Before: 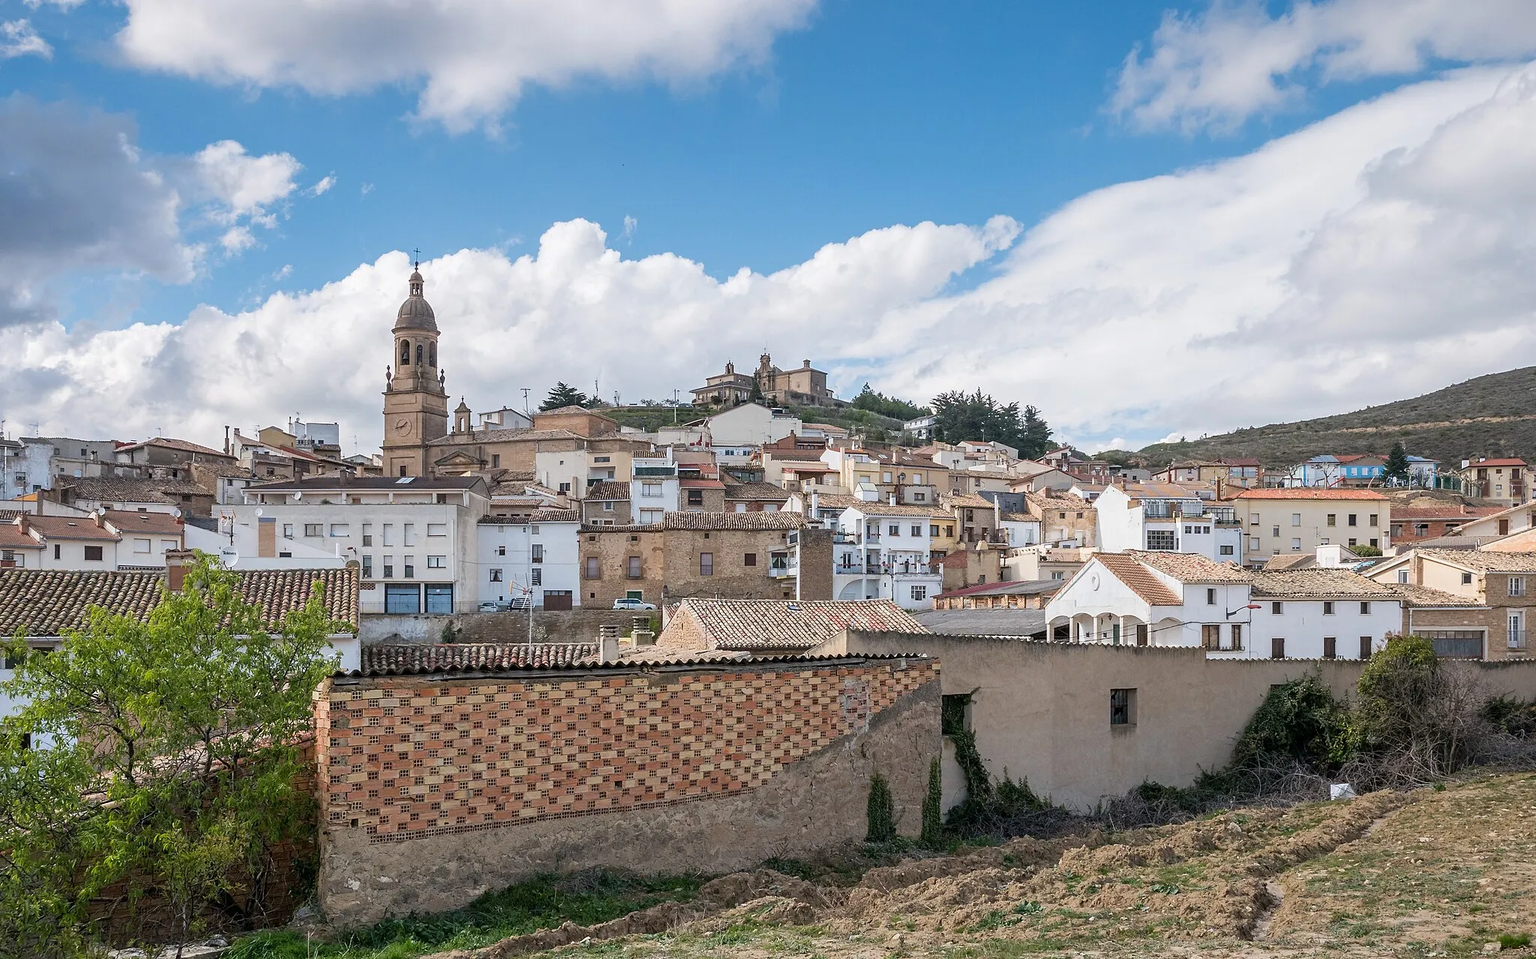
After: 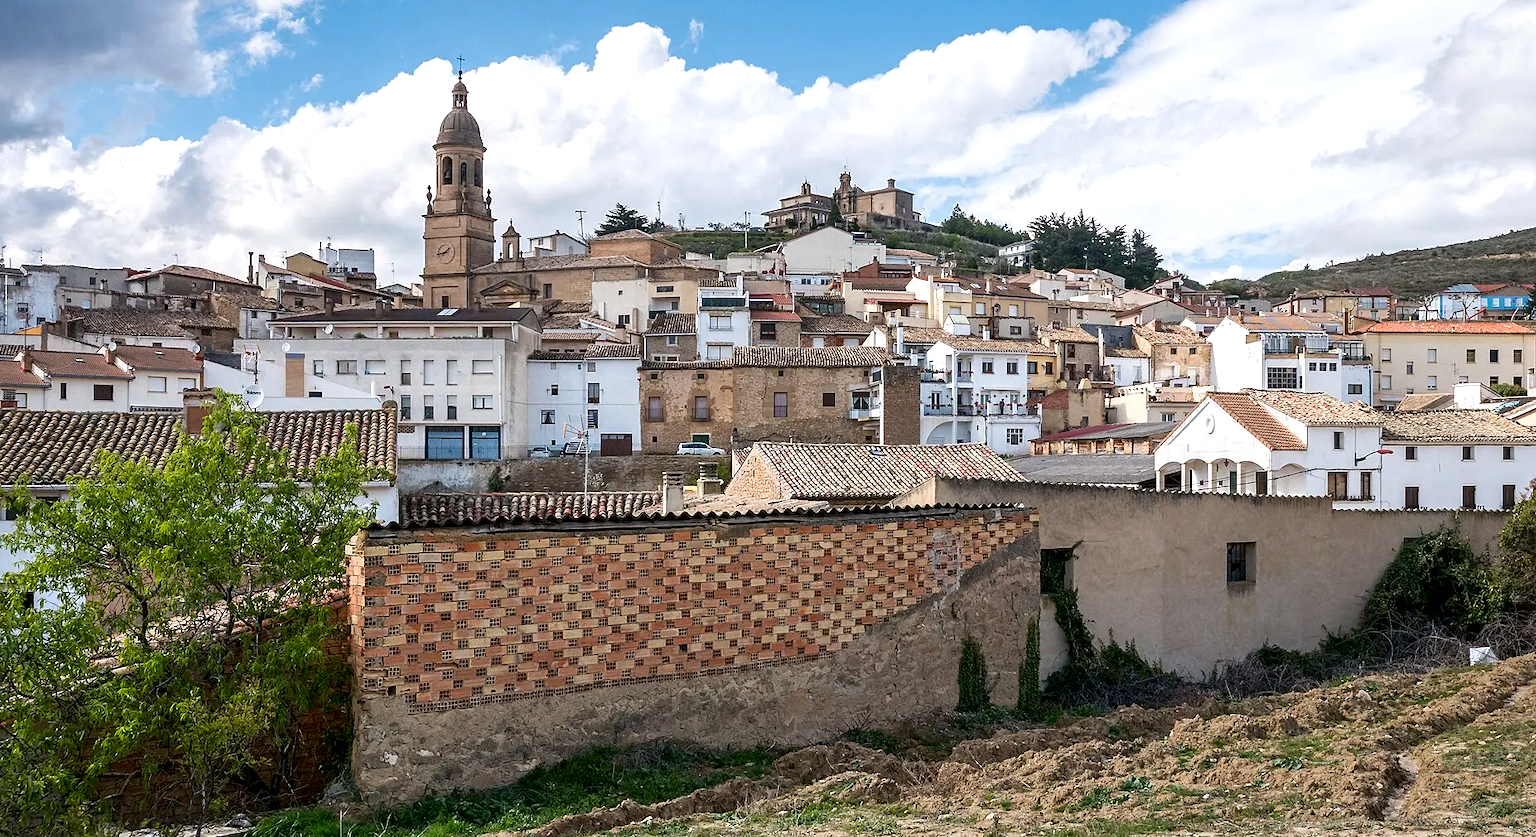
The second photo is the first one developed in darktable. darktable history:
local contrast: mode bilateral grid, contrast 14, coarseness 35, detail 104%, midtone range 0.2
crop: top 20.648%, right 9.468%, bottom 0.28%
exposure: black level correction 0.003, exposure 0.382 EV, compensate highlight preservation false
contrast brightness saturation: contrast 0.069, brightness -0.127, saturation 0.063
